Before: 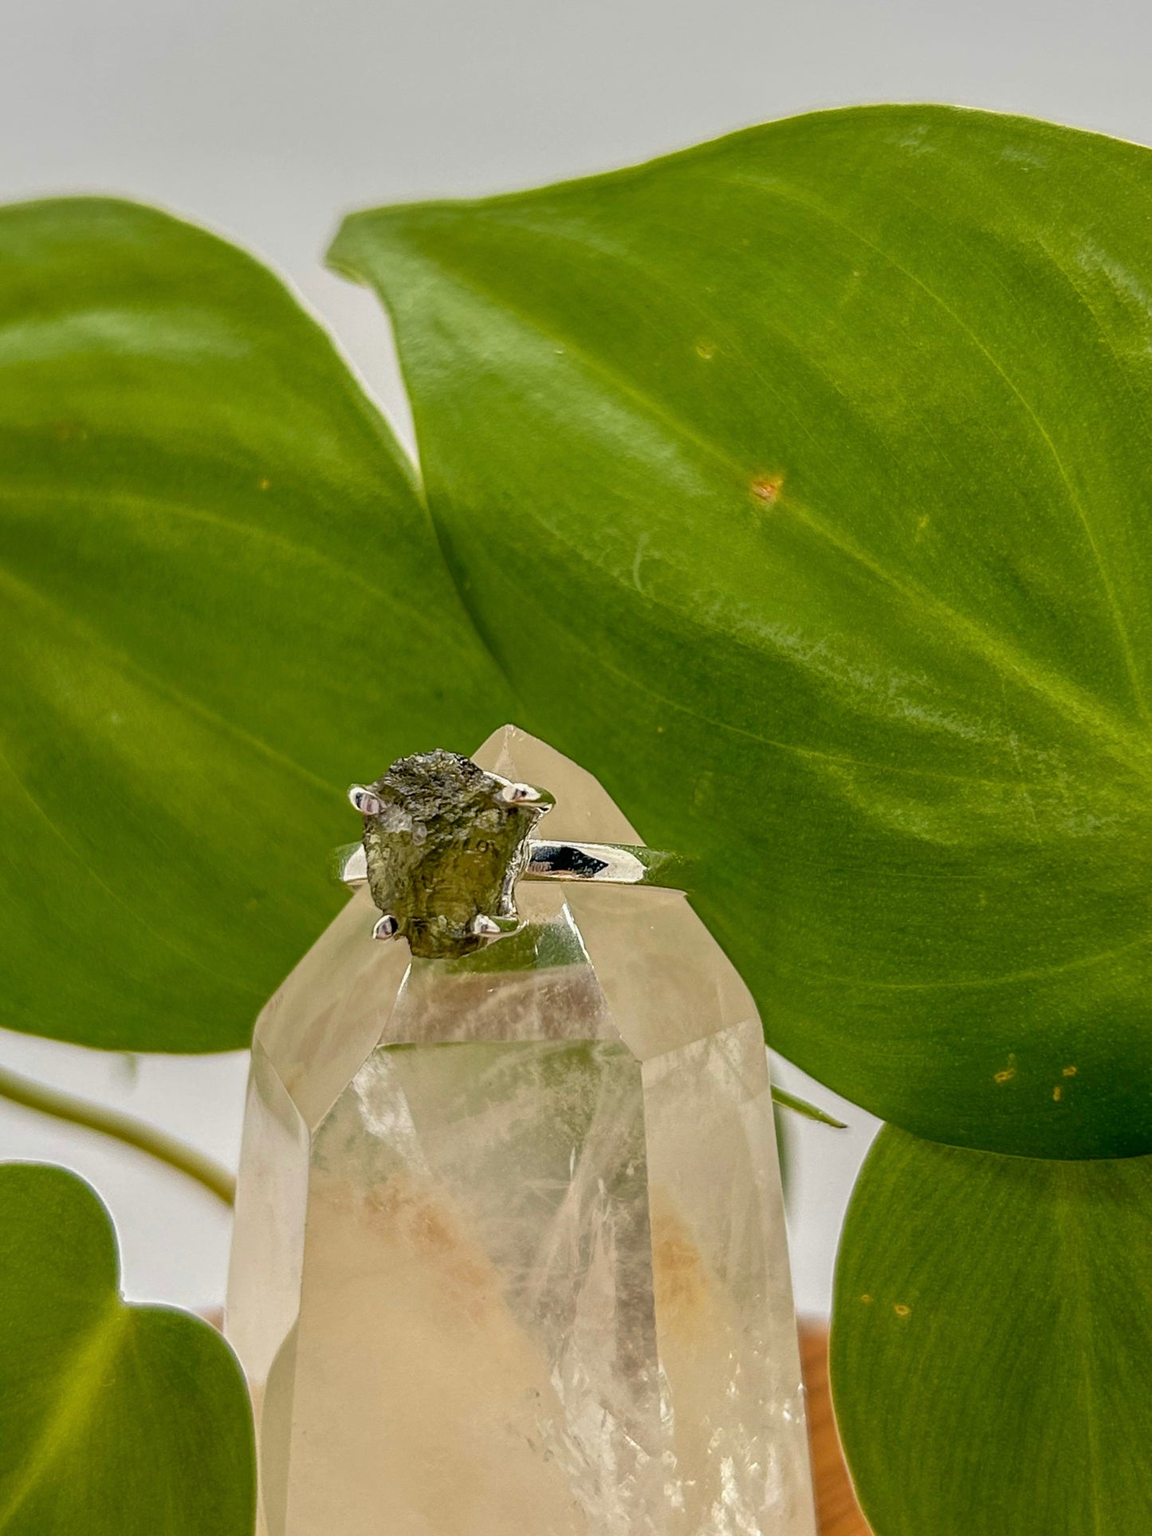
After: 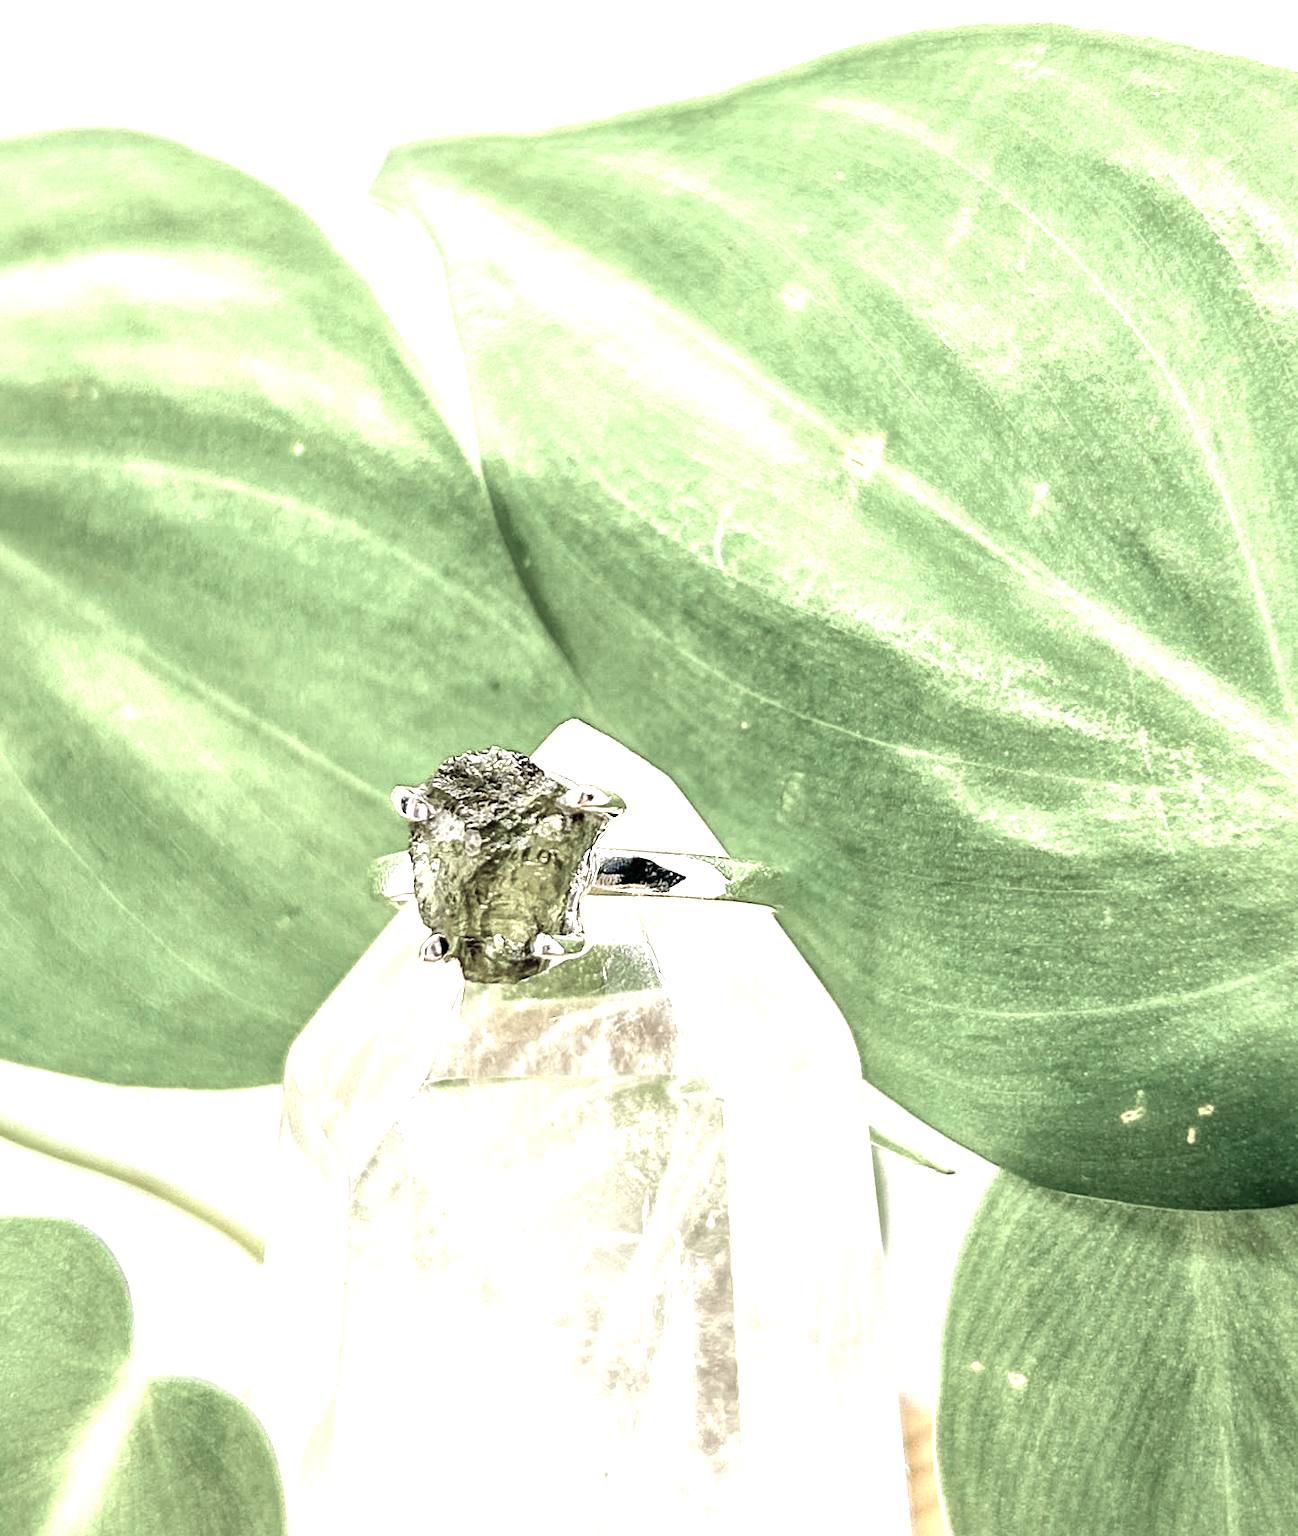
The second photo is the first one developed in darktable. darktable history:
local contrast: mode bilateral grid, contrast 20, coarseness 50, detail 148%, midtone range 0.2
crop and rotate: top 5.609%, bottom 5.609%
exposure: black level correction 0, exposure 1.2 EV, compensate exposure bias true, compensate highlight preservation false
color zones: curves: ch0 [(0.25, 0.667) (0.758, 0.368)]; ch1 [(0.215, 0.245) (0.761, 0.373)]; ch2 [(0.247, 0.554) (0.761, 0.436)]
